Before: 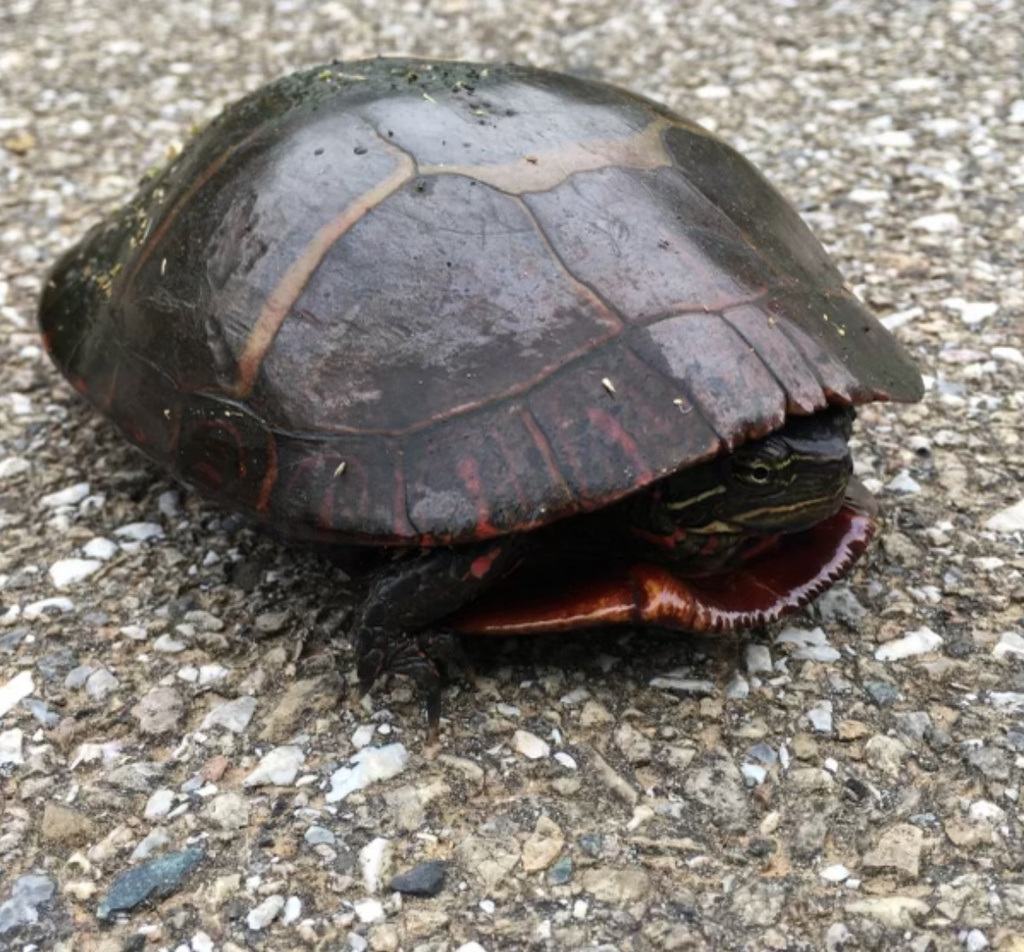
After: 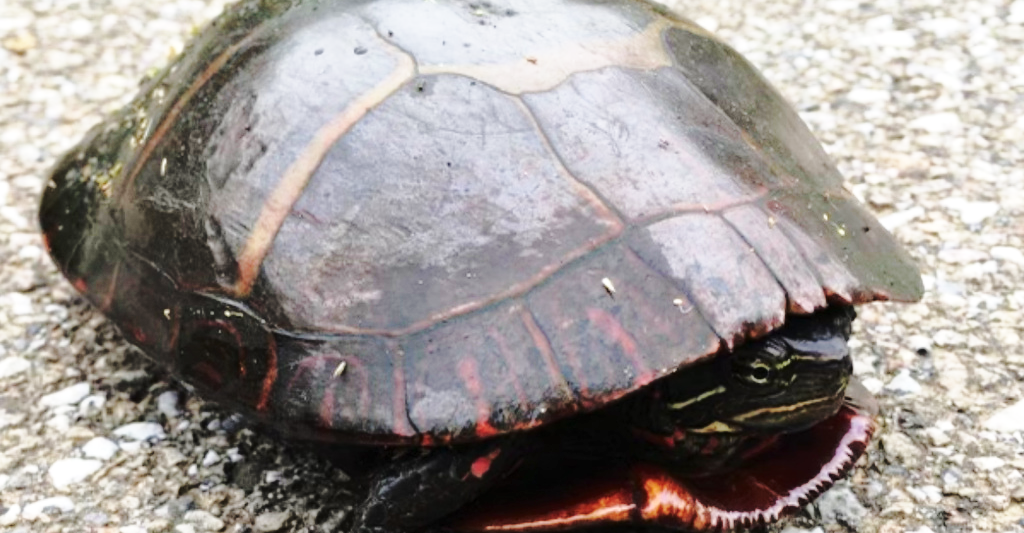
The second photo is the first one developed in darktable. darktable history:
base curve: curves: ch0 [(0, 0) (0.032, 0.037) (0.105, 0.228) (0.435, 0.76) (0.856, 0.983) (1, 1)], preserve colors none
crop and rotate: top 10.529%, bottom 33.458%
tone curve: curves: ch0 [(0, 0) (0.003, 0.003) (0.011, 0.014) (0.025, 0.027) (0.044, 0.044) (0.069, 0.064) (0.1, 0.108) (0.136, 0.153) (0.177, 0.208) (0.224, 0.275) (0.277, 0.349) (0.335, 0.422) (0.399, 0.492) (0.468, 0.557) (0.543, 0.617) (0.623, 0.682) (0.709, 0.745) (0.801, 0.826) (0.898, 0.916) (1, 1)], color space Lab, independent channels, preserve colors none
